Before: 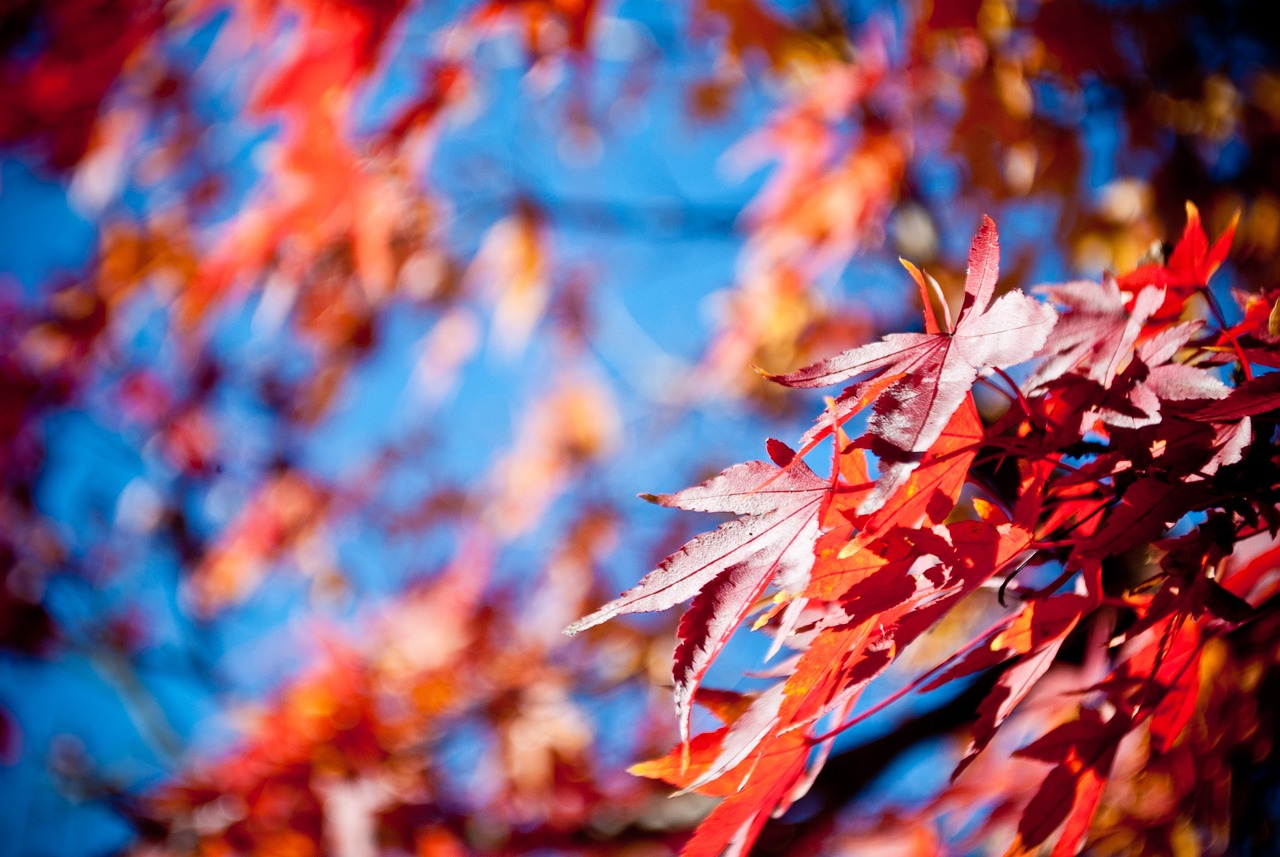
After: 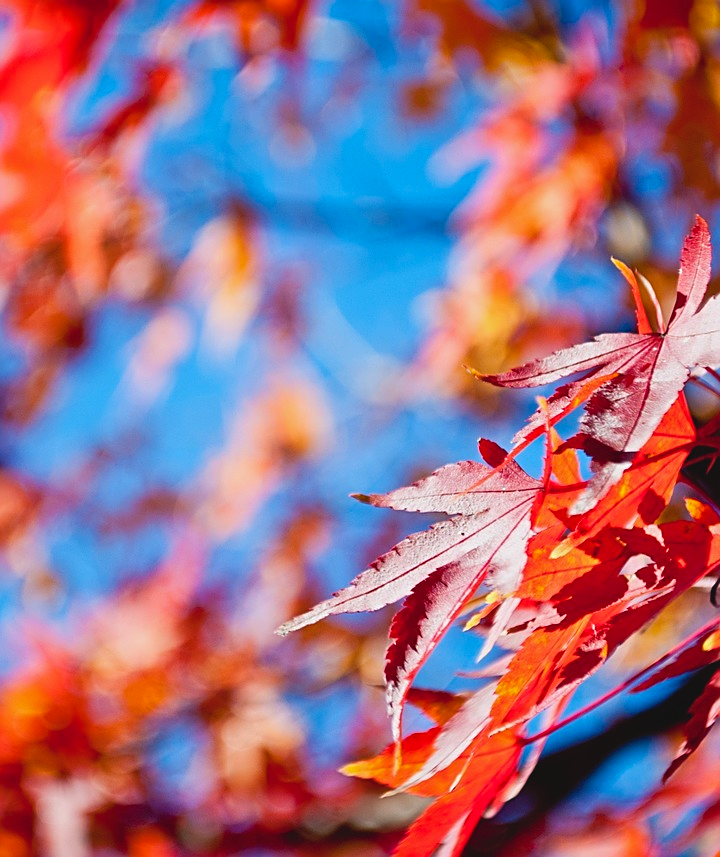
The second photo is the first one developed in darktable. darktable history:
sharpen: on, module defaults
crop and rotate: left 22.516%, right 21.234%
contrast brightness saturation: contrast -0.11
color balance rgb: perceptual saturation grading › global saturation 10%, global vibrance 10%
